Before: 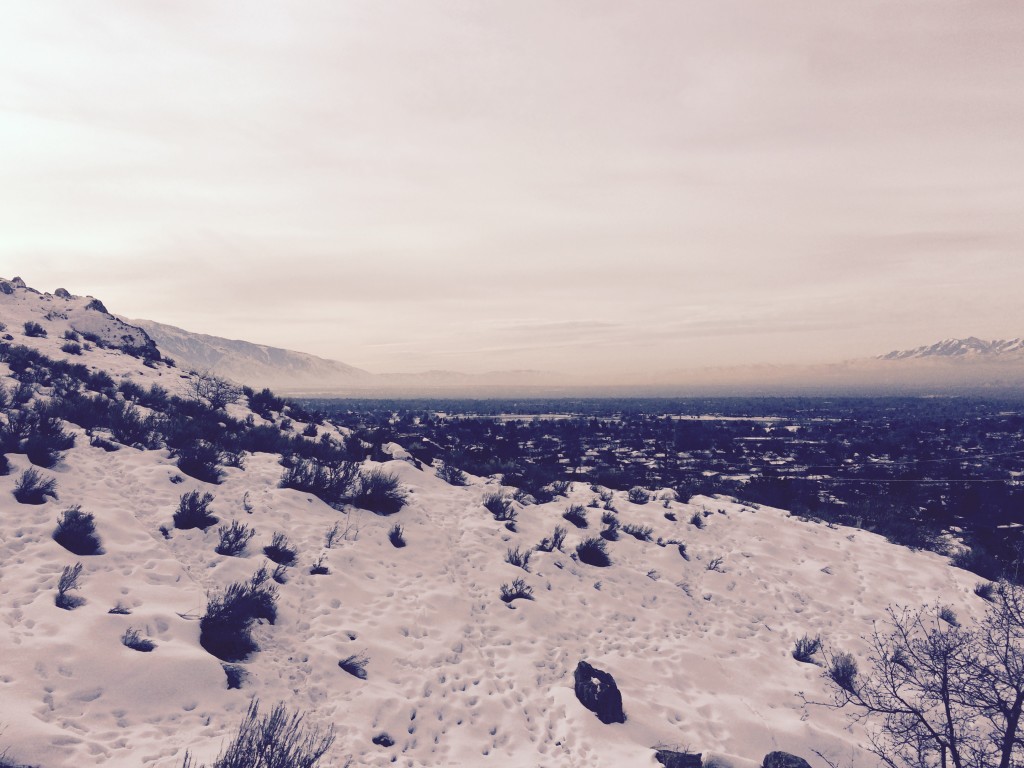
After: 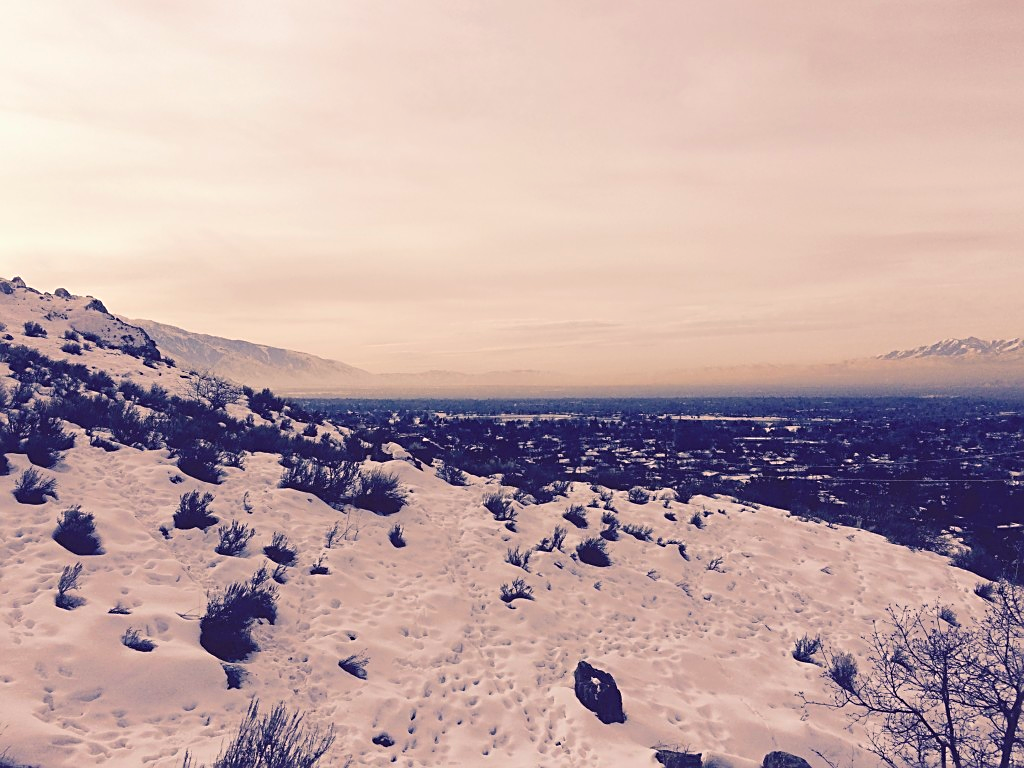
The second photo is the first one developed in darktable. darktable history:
color balance rgb: highlights gain › chroma 2.048%, highlights gain › hue 65.95°, perceptual saturation grading › global saturation 32.85%, global vibrance 20%
sharpen: on, module defaults
